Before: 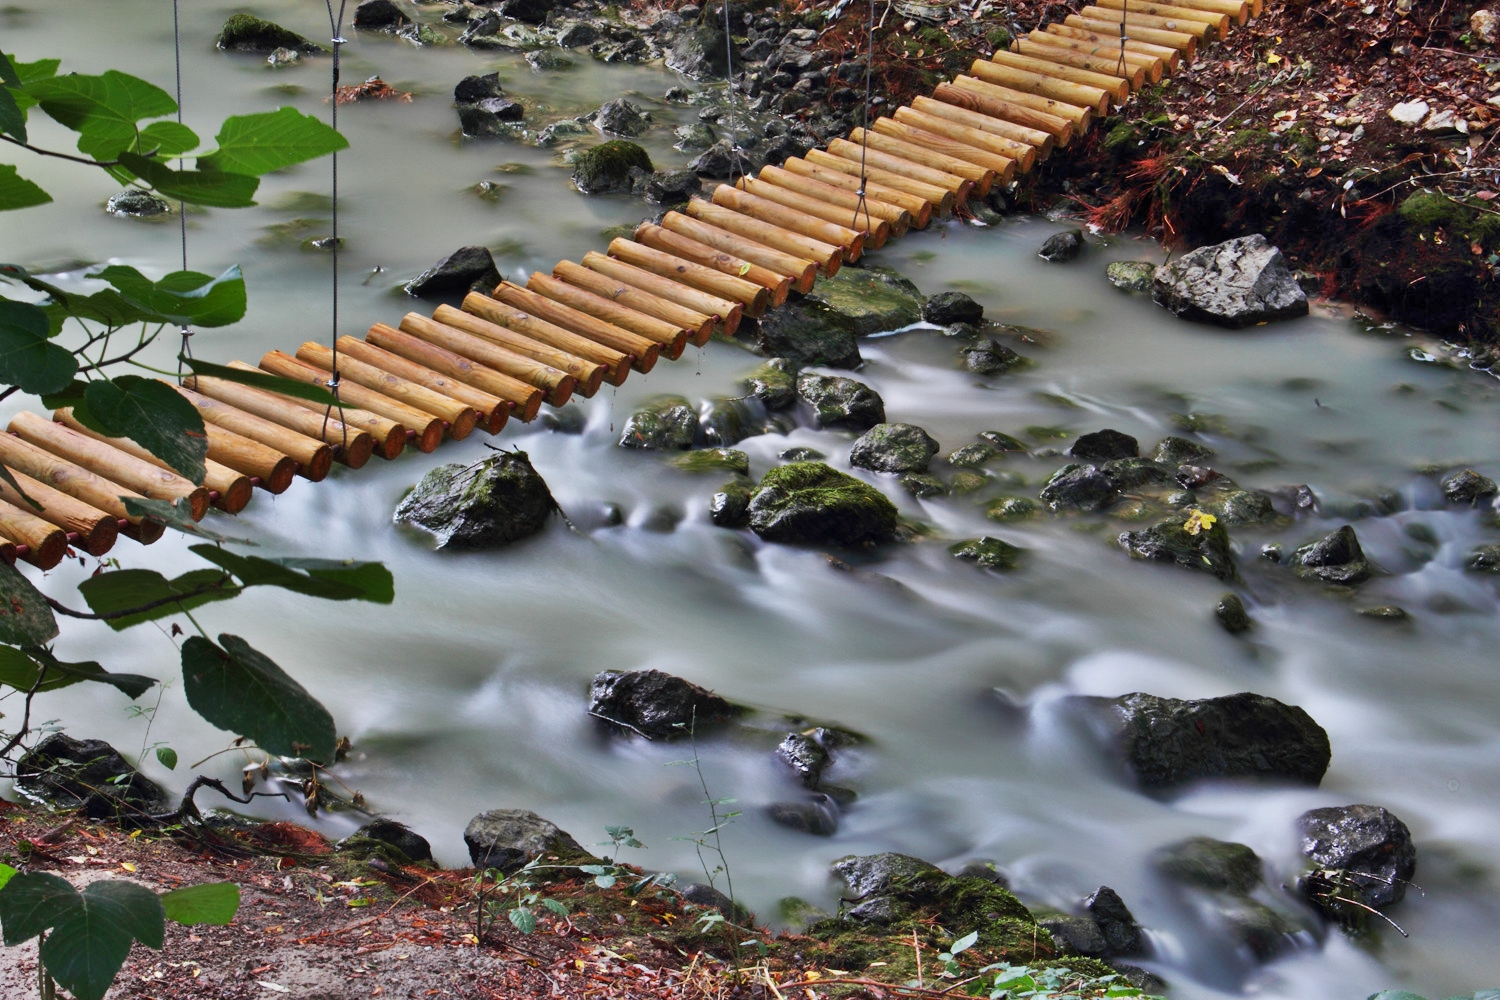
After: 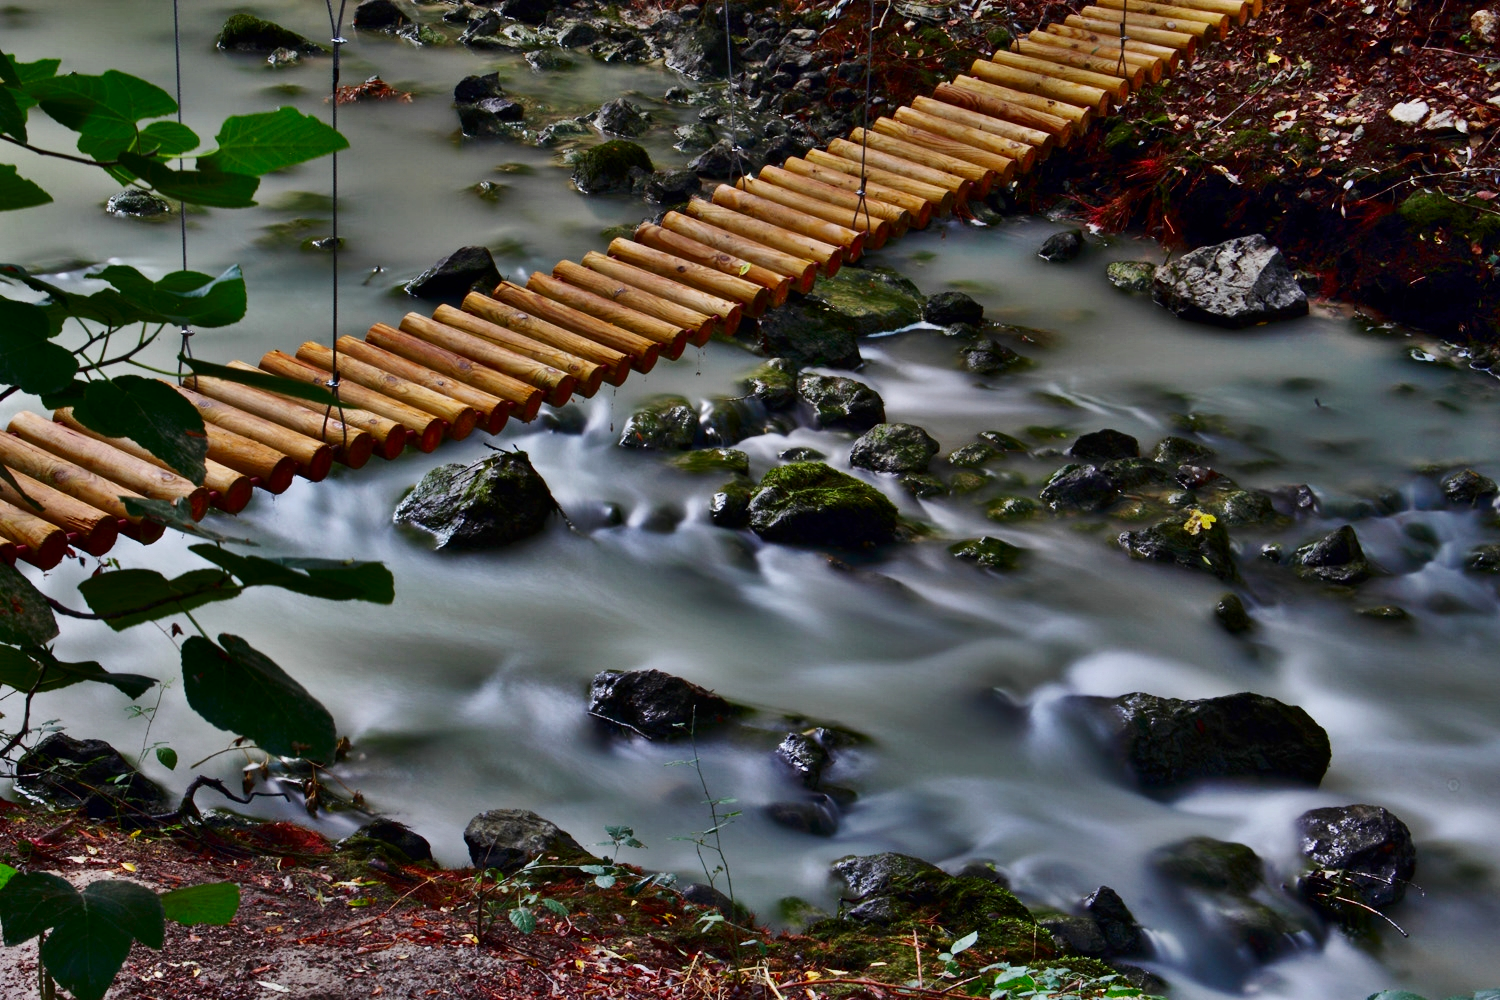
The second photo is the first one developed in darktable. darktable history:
contrast brightness saturation: contrast 0.101, brightness -0.256, saturation 0.135
